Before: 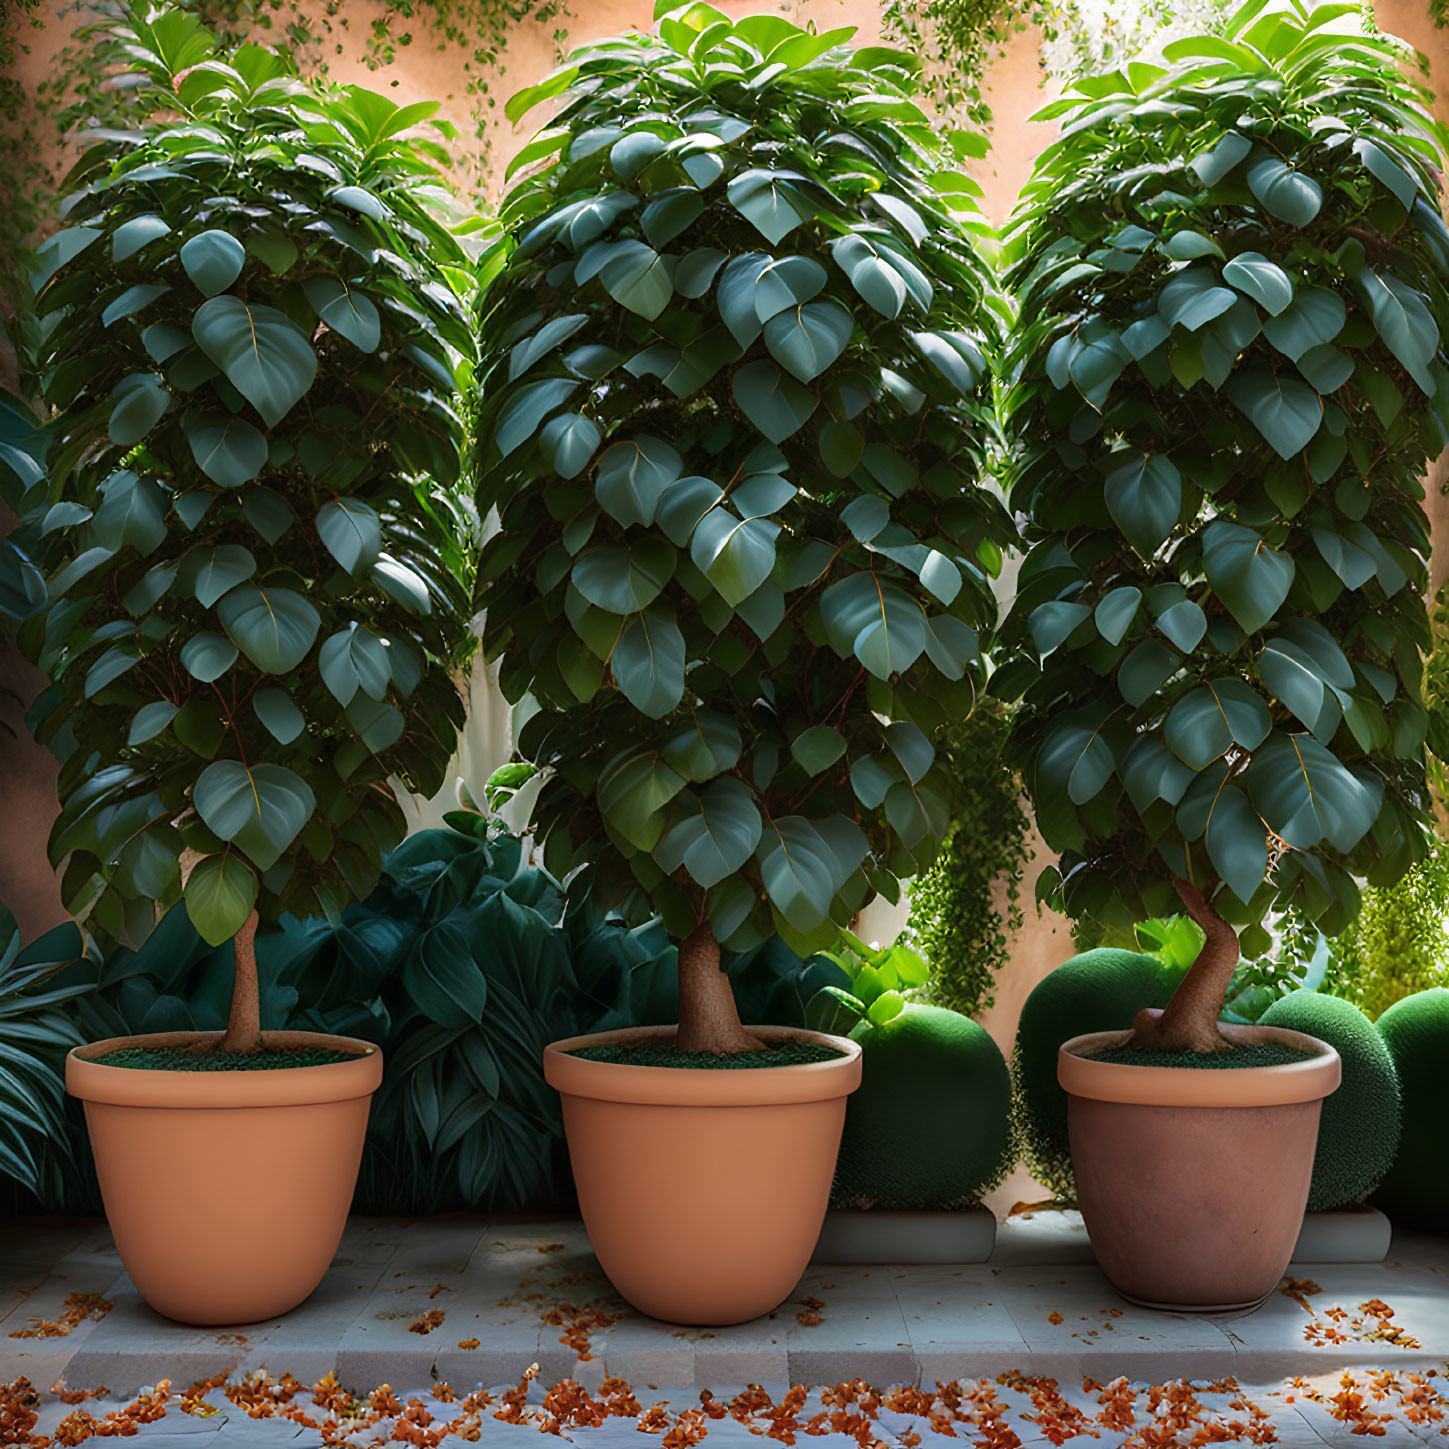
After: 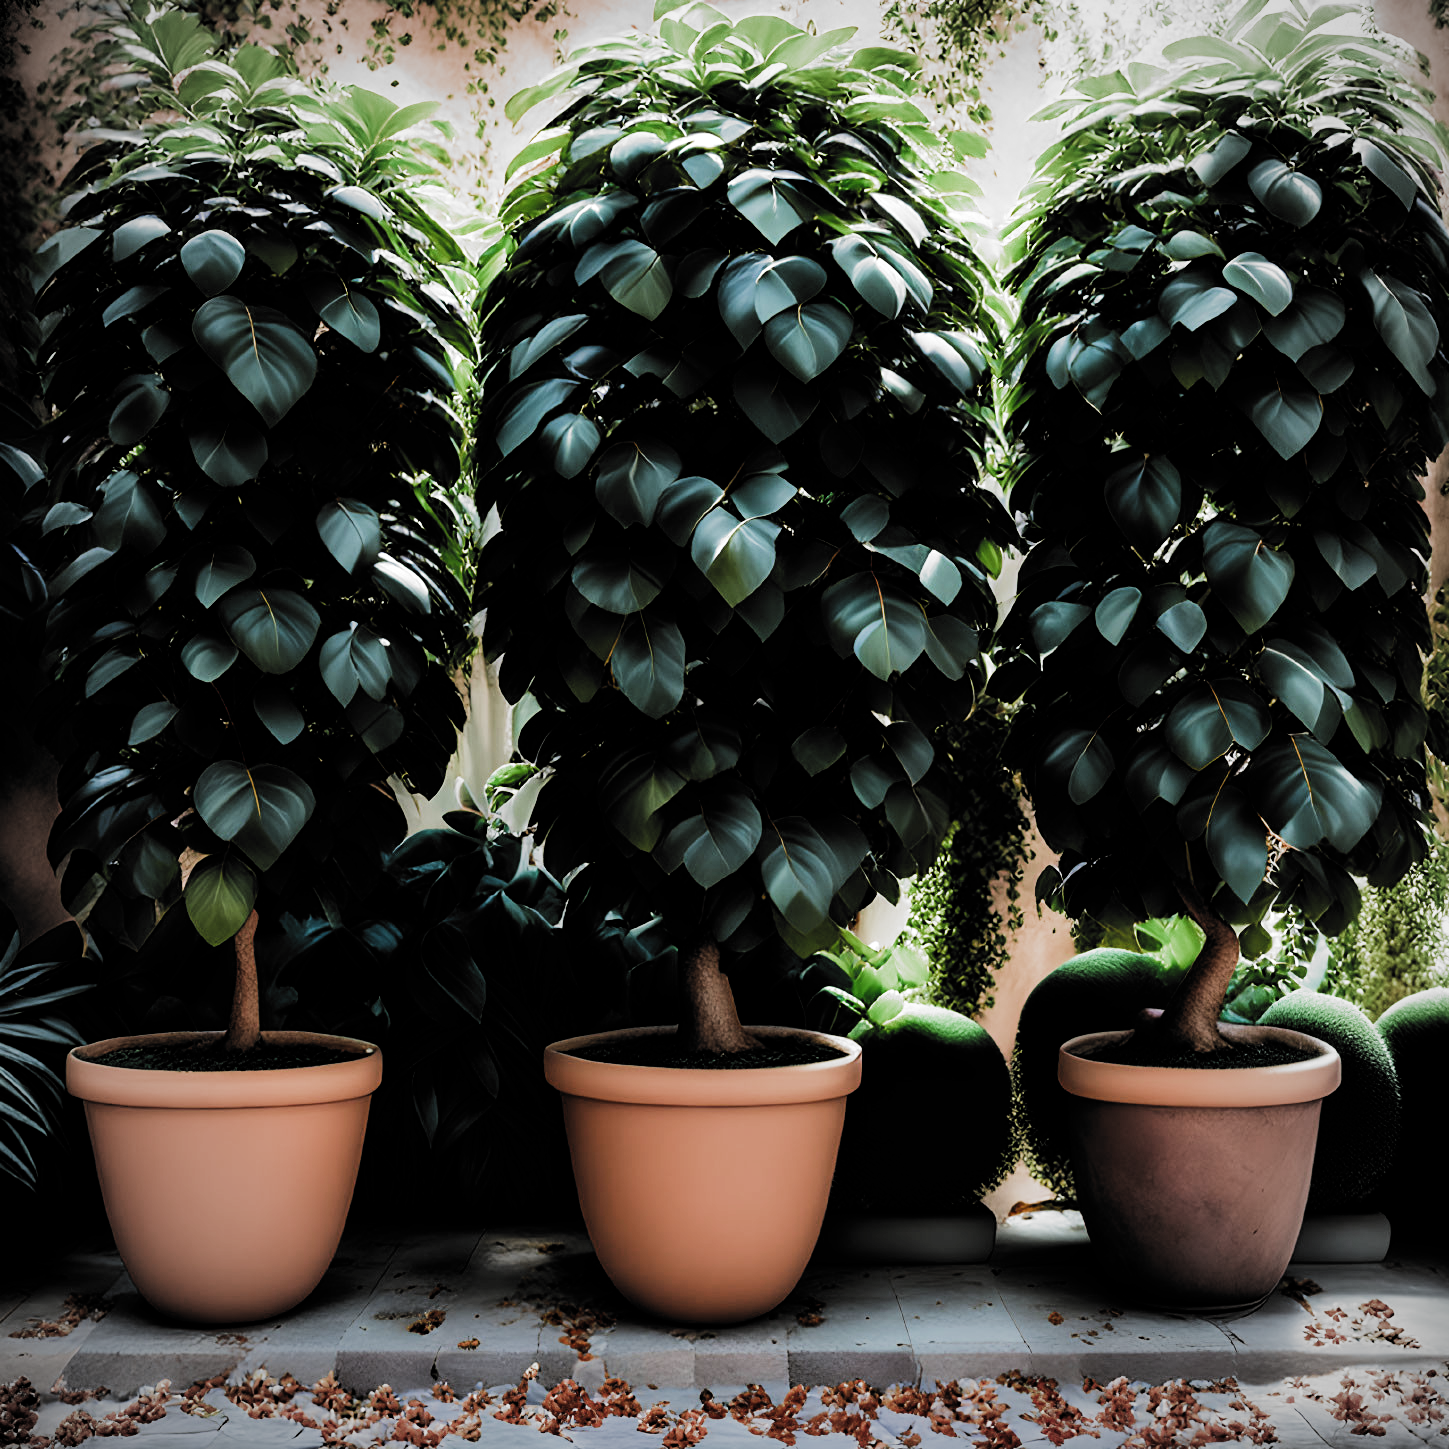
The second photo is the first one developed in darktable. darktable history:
exposure: black level correction 0.003, exposure 0.148 EV, compensate highlight preservation false
vignetting: fall-off radius 60.84%, brightness -0.448, saturation -0.687
filmic rgb: black relative exposure -5.08 EV, white relative exposure 3.98 EV, threshold -0.268 EV, transition 3.19 EV, structure ↔ texture 99.29%, hardness 2.88, contrast 1.41, highlights saturation mix -30.1%, add noise in highlights 0, color science v3 (2019), use custom middle-gray values true, contrast in highlights soft, enable highlight reconstruction true
tone equalizer: -8 EV -0.45 EV, -7 EV -0.429 EV, -6 EV -0.314 EV, -5 EV -0.247 EV, -3 EV 0.228 EV, -2 EV 0.324 EV, -1 EV 0.382 EV, +0 EV 0.429 EV, edges refinement/feathering 500, mask exposure compensation -1.57 EV, preserve details no
